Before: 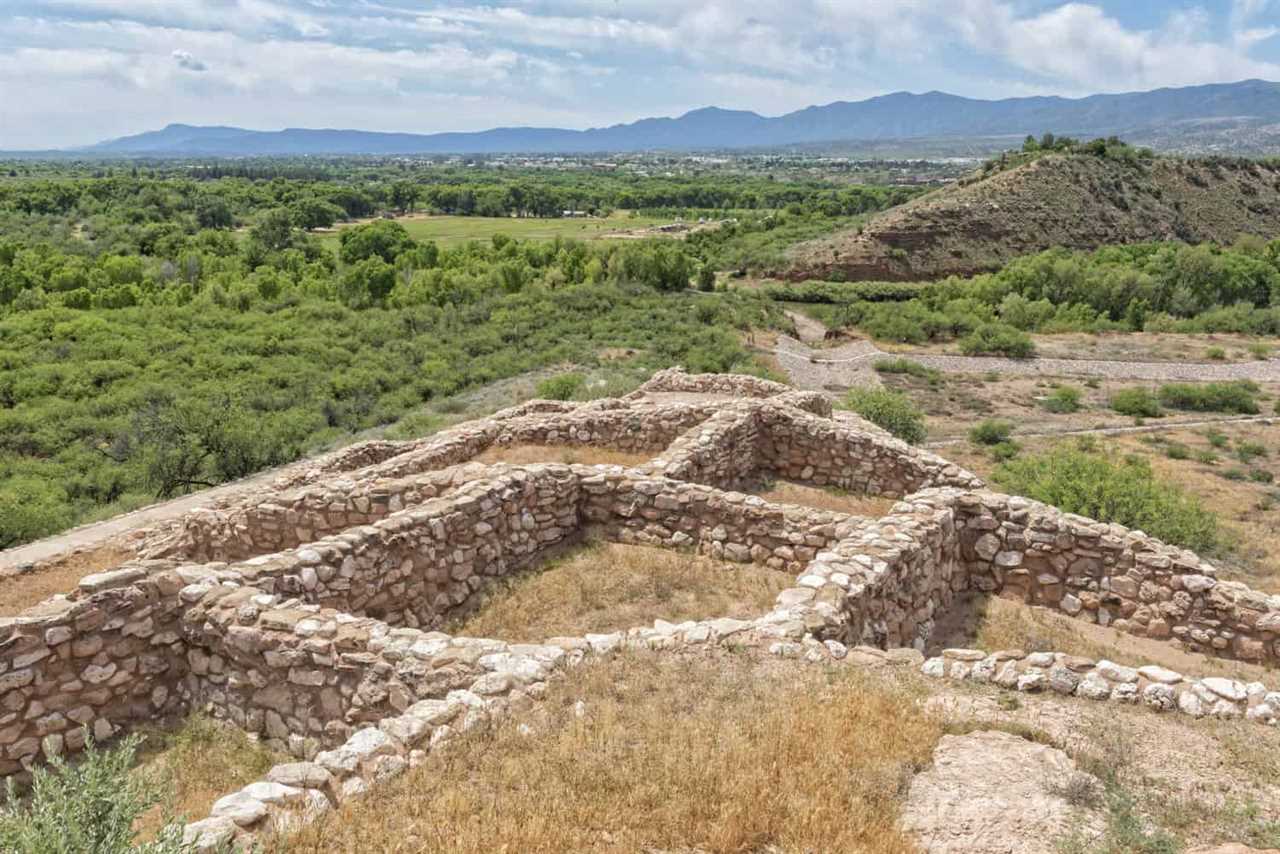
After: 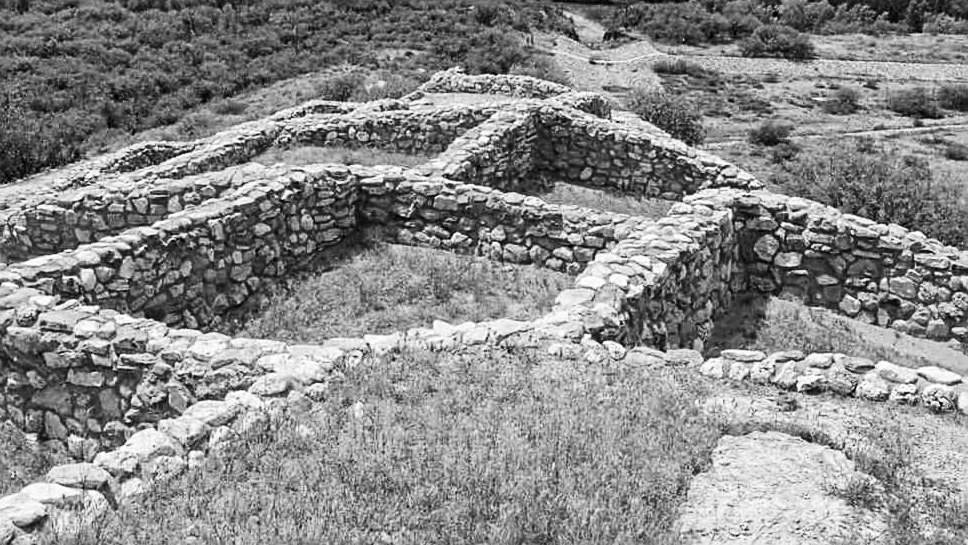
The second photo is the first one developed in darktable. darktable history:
crop and rotate: left 17.299%, top 35.115%, right 7.015%, bottom 1.024%
sharpen: on, module defaults
color calibration: output gray [0.21, 0.42, 0.37, 0], gray › normalize channels true, illuminant same as pipeline (D50), adaptation XYZ, x 0.346, y 0.359, gamut compression 0
contrast brightness saturation: contrast 0.28
